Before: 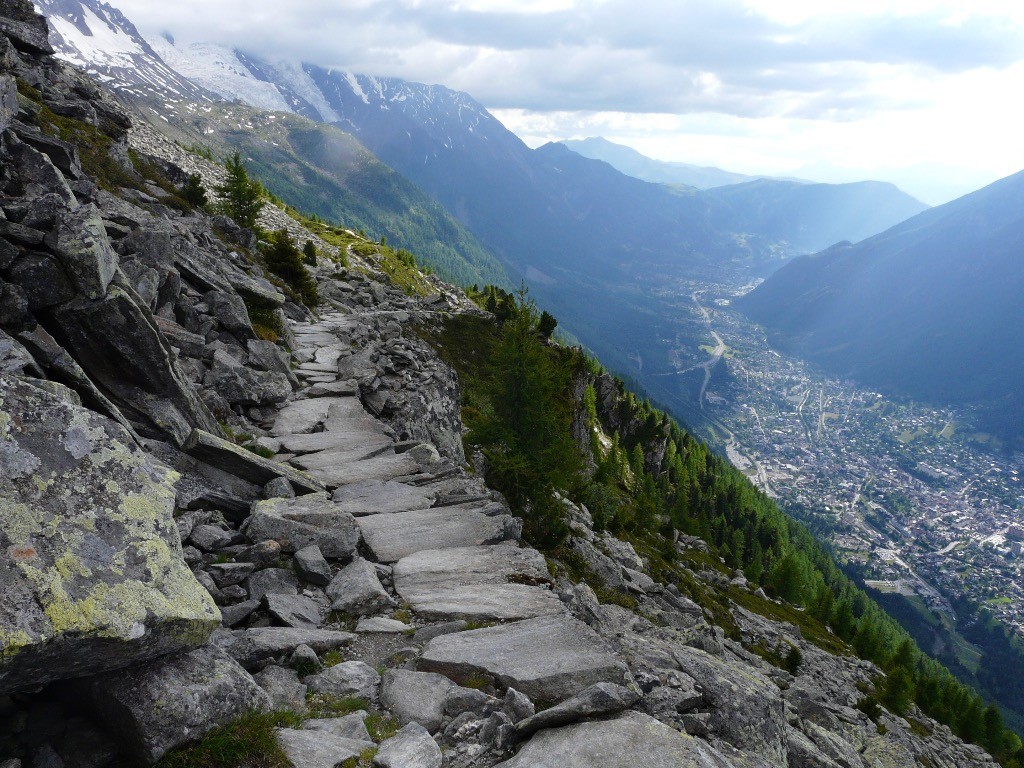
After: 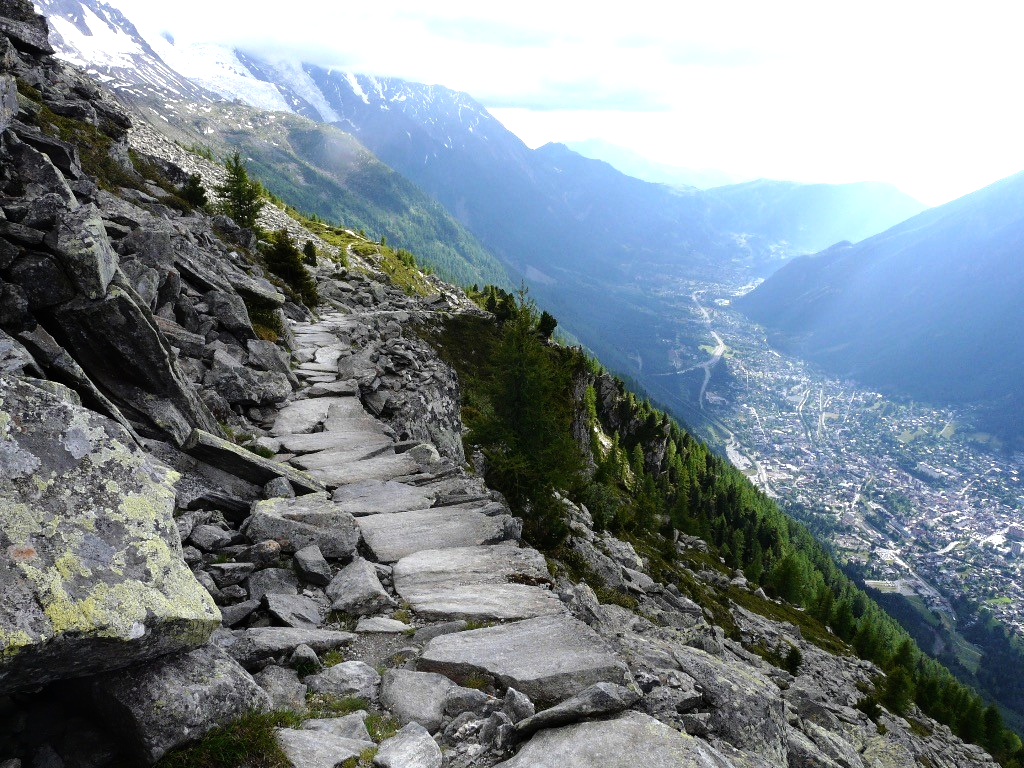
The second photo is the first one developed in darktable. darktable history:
contrast brightness saturation: saturation -0.047
tone equalizer: -8 EV -0.771 EV, -7 EV -0.668 EV, -6 EV -0.576 EV, -5 EV -0.388 EV, -3 EV 0.405 EV, -2 EV 0.6 EV, -1 EV 0.697 EV, +0 EV 0.759 EV
